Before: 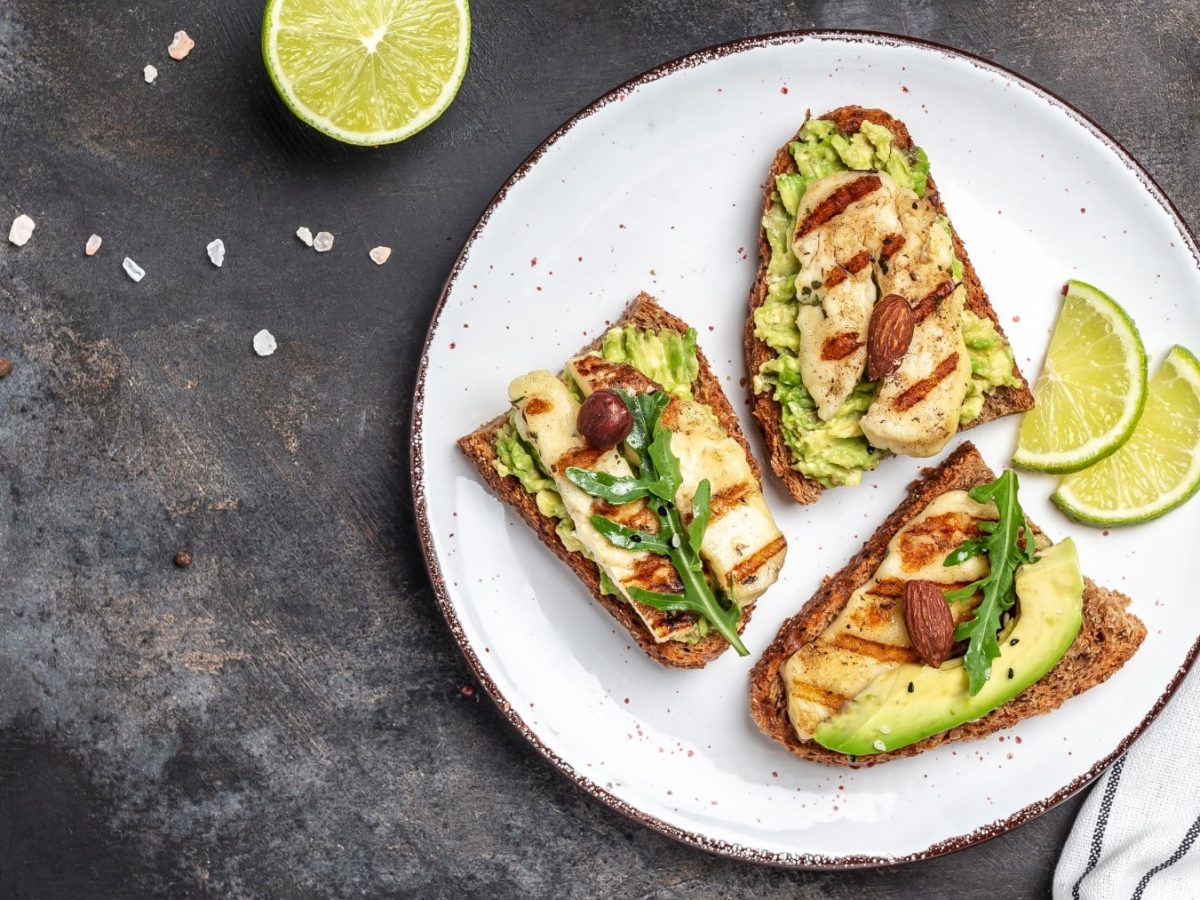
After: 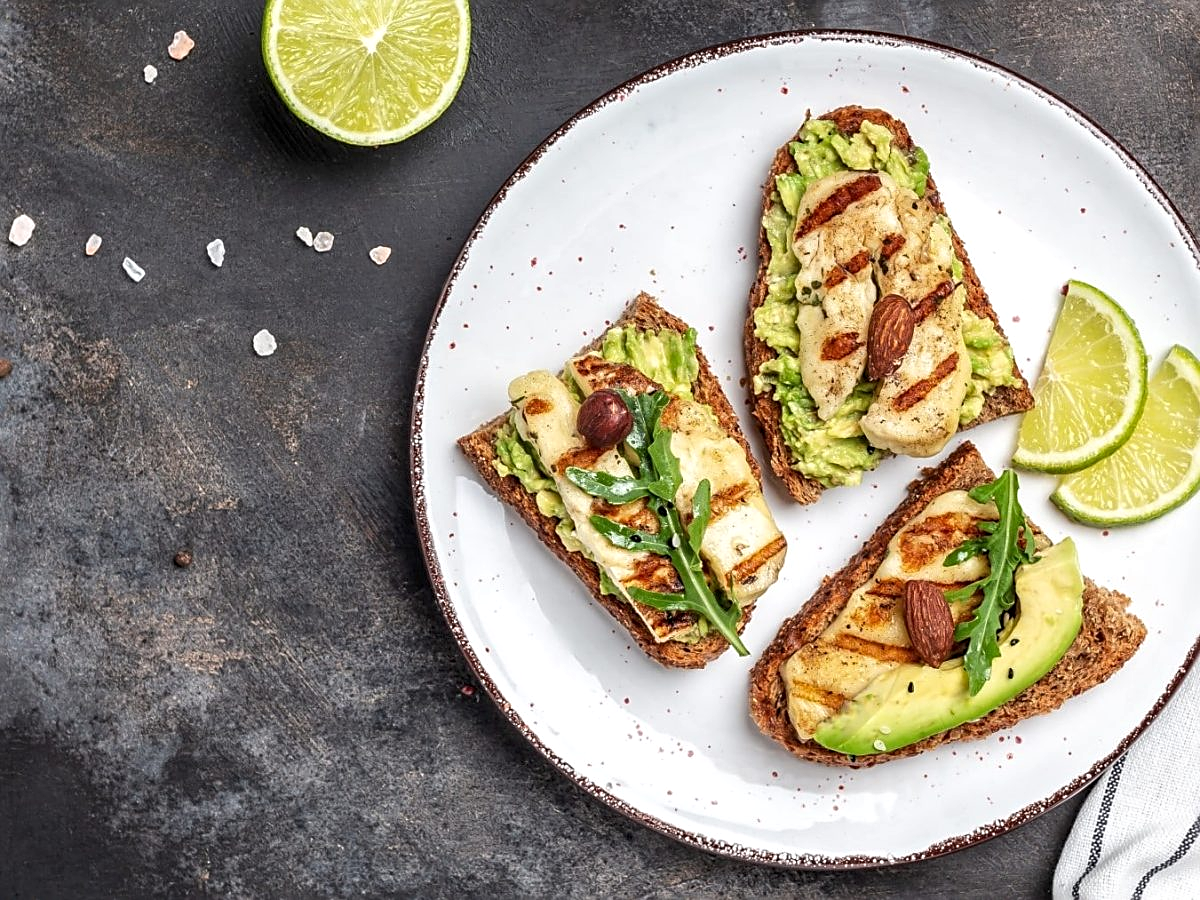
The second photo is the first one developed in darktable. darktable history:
local contrast: highlights 104%, shadows 100%, detail 120%, midtone range 0.2
sharpen: radius 1.982
